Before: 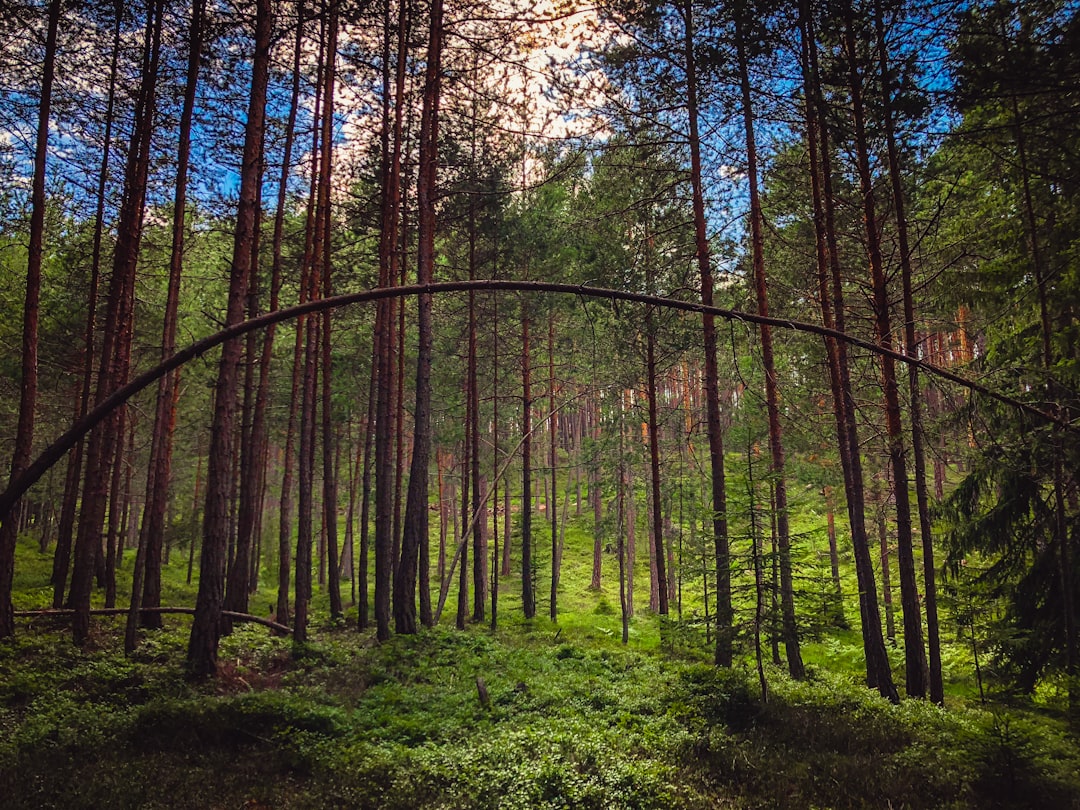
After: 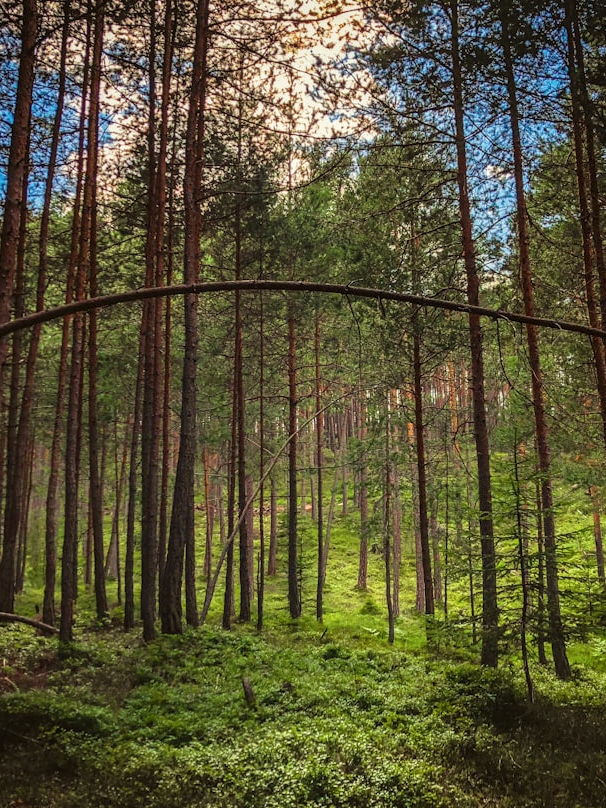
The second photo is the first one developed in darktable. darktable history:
exposure: compensate highlight preservation false
crop: left 21.674%, right 22.086%
local contrast: detail 130%
color balance: mode lift, gamma, gain (sRGB), lift [1.04, 1, 1, 0.97], gamma [1.01, 1, 1, 0.97], gain [0.96, 1, 1, 0.97]
